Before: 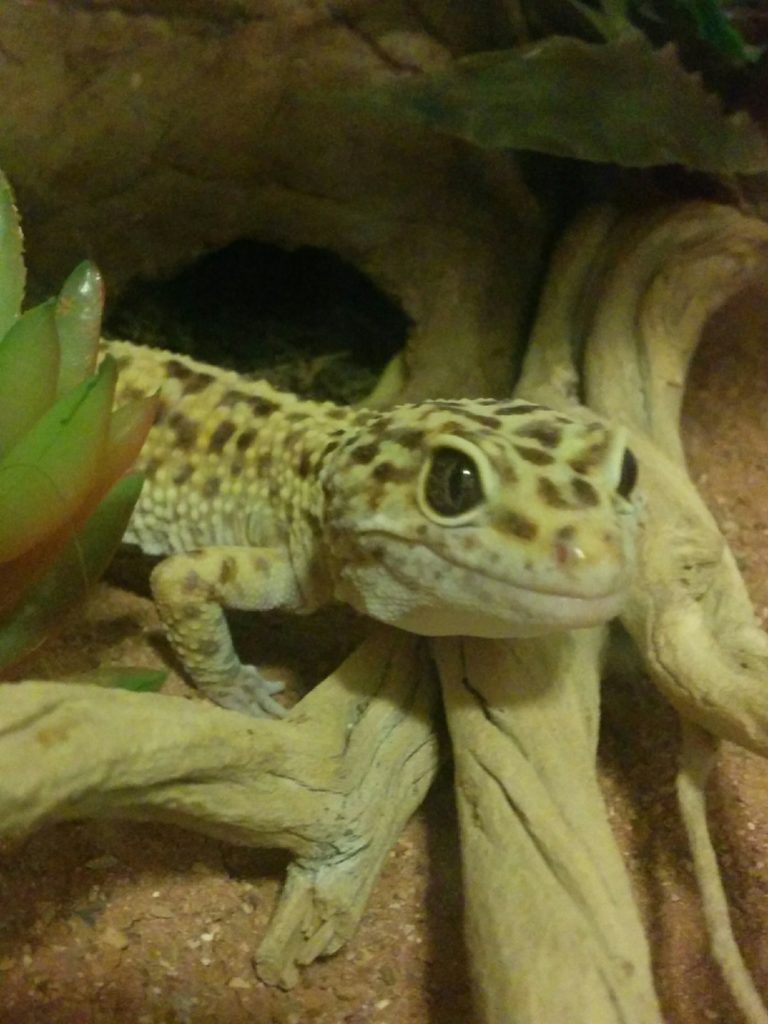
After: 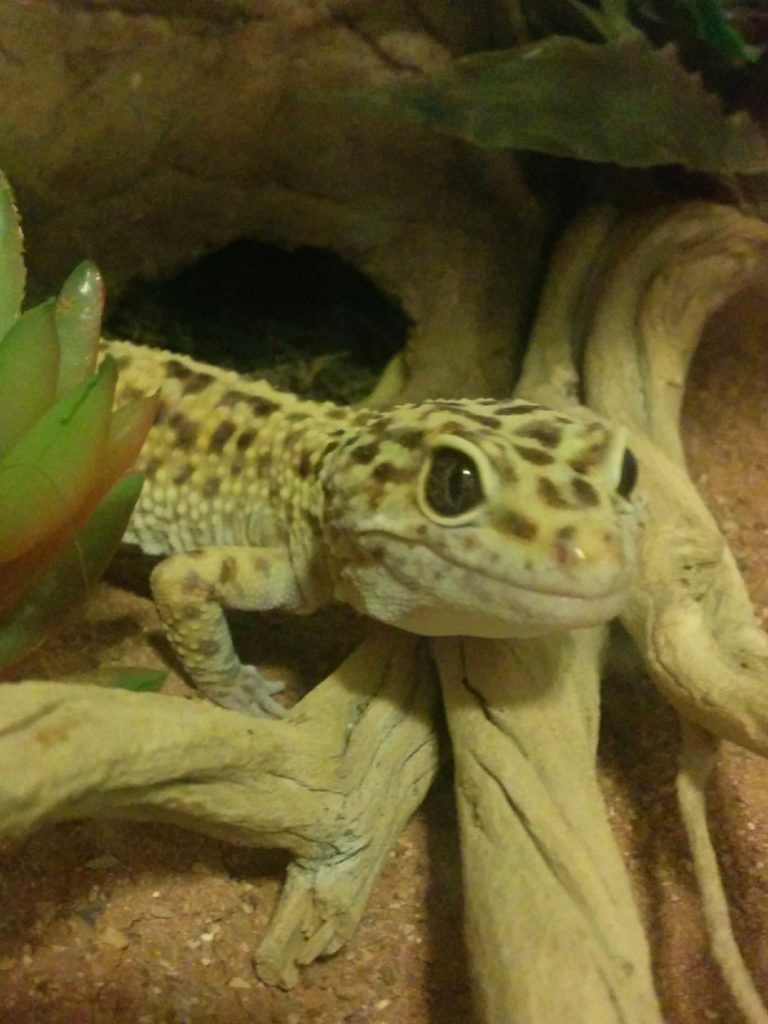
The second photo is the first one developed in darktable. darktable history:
white balance: red 1.045, blue 0.932
shadows and highlights: shadows 24.5, highlights -78.15, soften with gaussian
